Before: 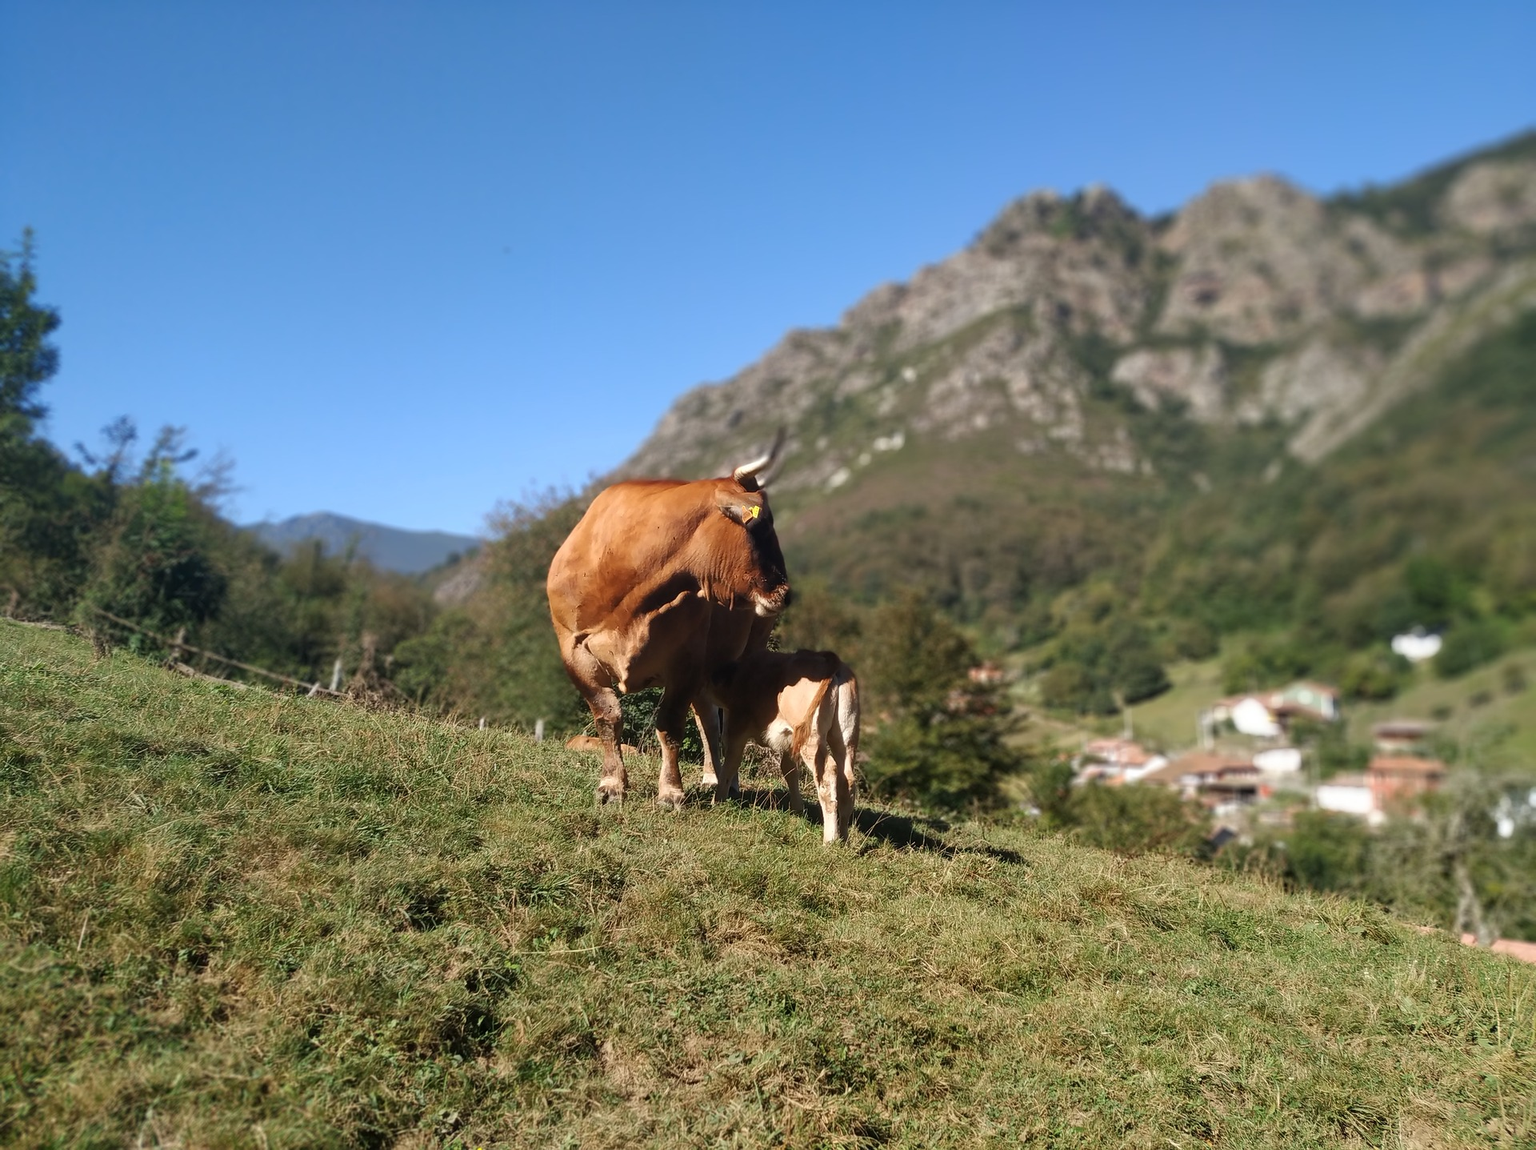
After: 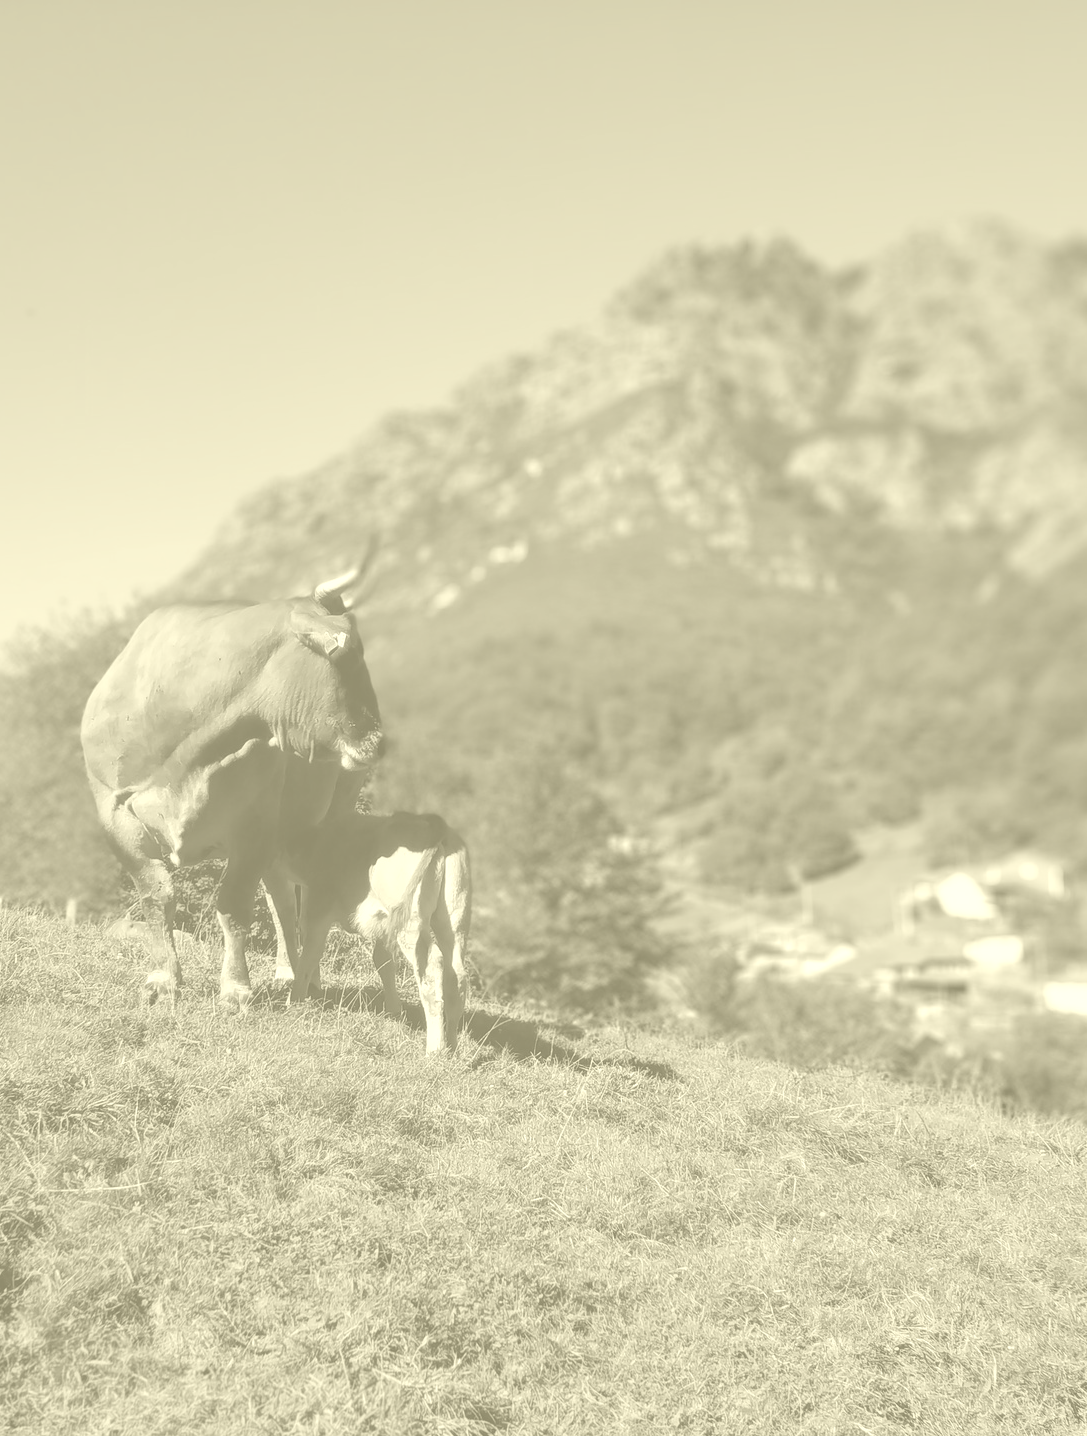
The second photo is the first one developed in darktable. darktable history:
colorize: hue 43.2°, saturation 40%, version 1
white balance: emerald 1
crop: left 31.458%, top 0%, right 11.876%
